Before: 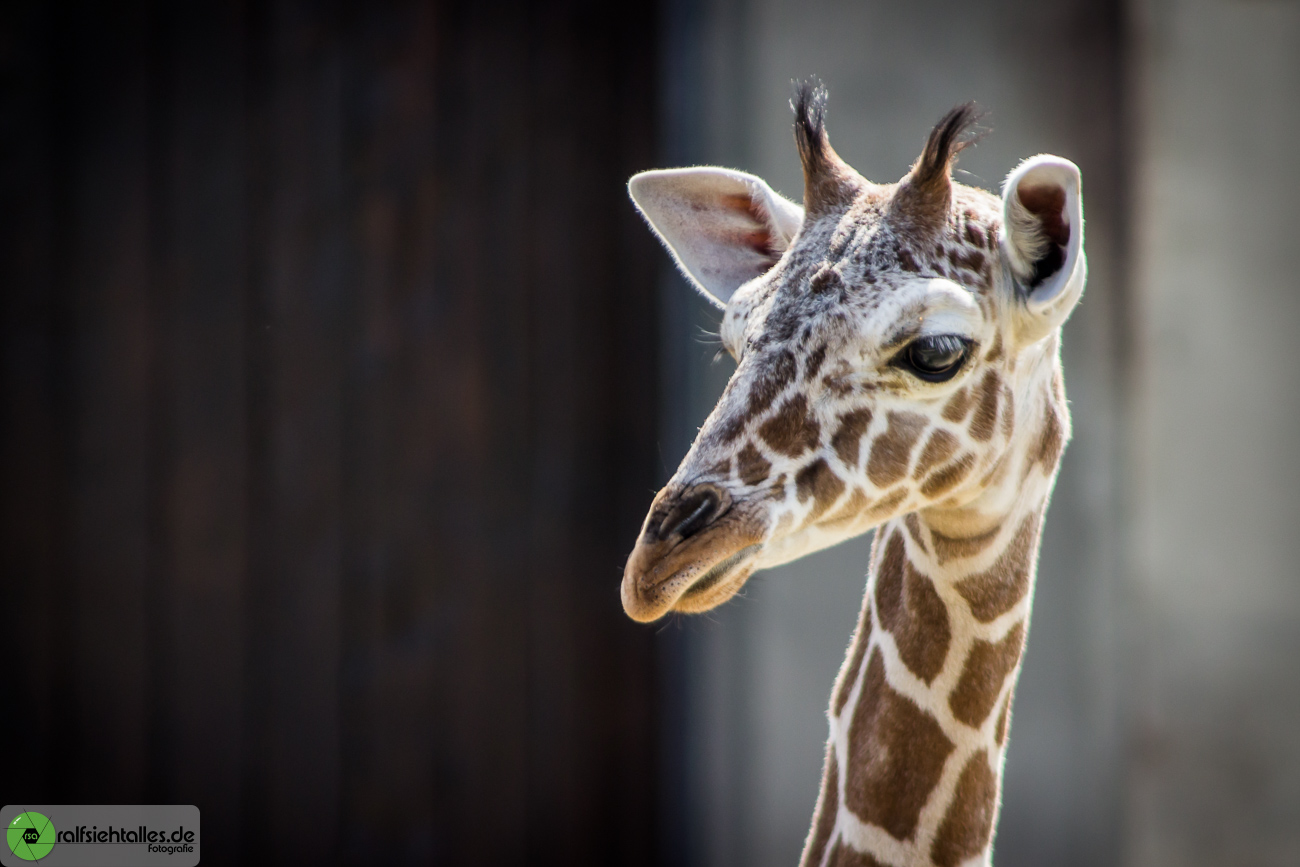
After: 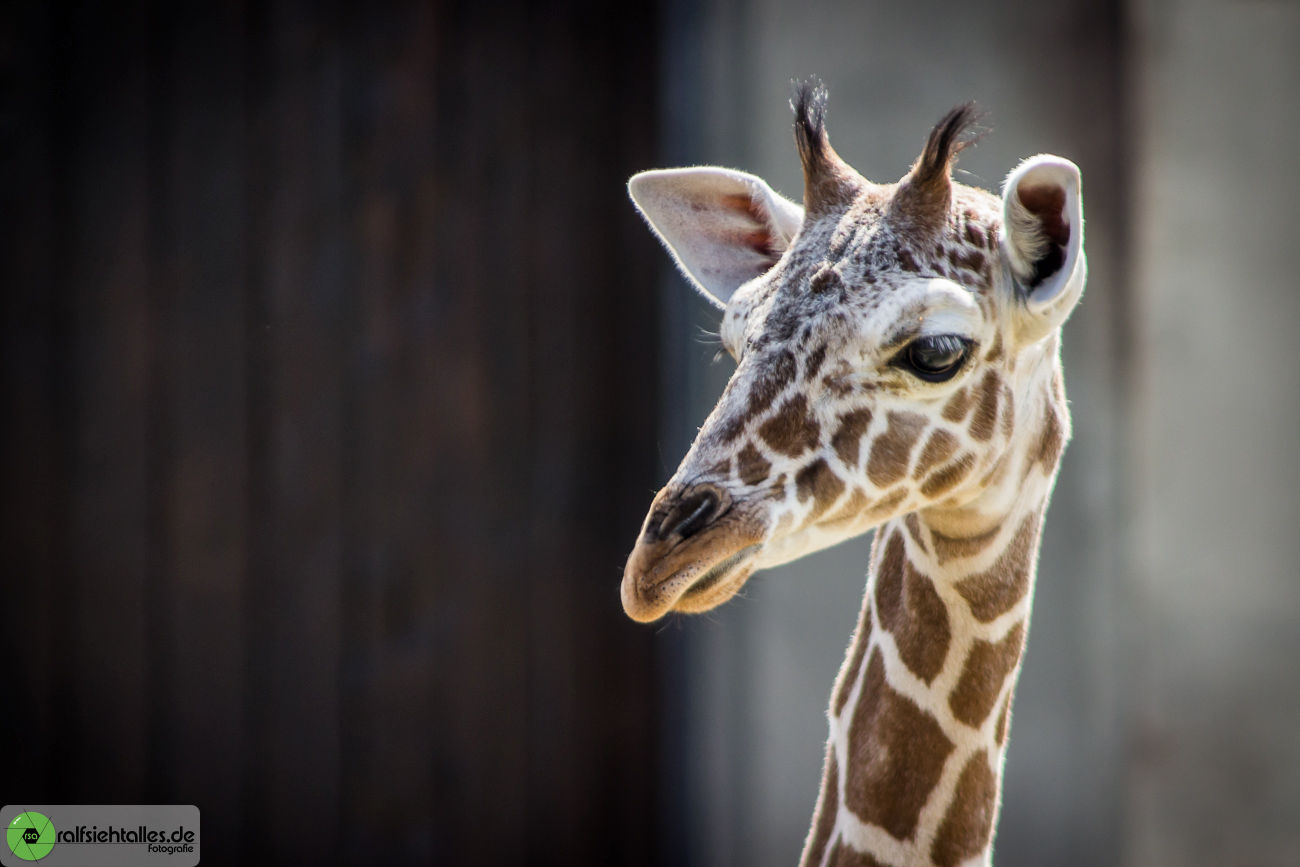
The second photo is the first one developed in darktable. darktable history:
shadows and highlights: shadows 25.13, highlights -48.3, soften with gaussian
